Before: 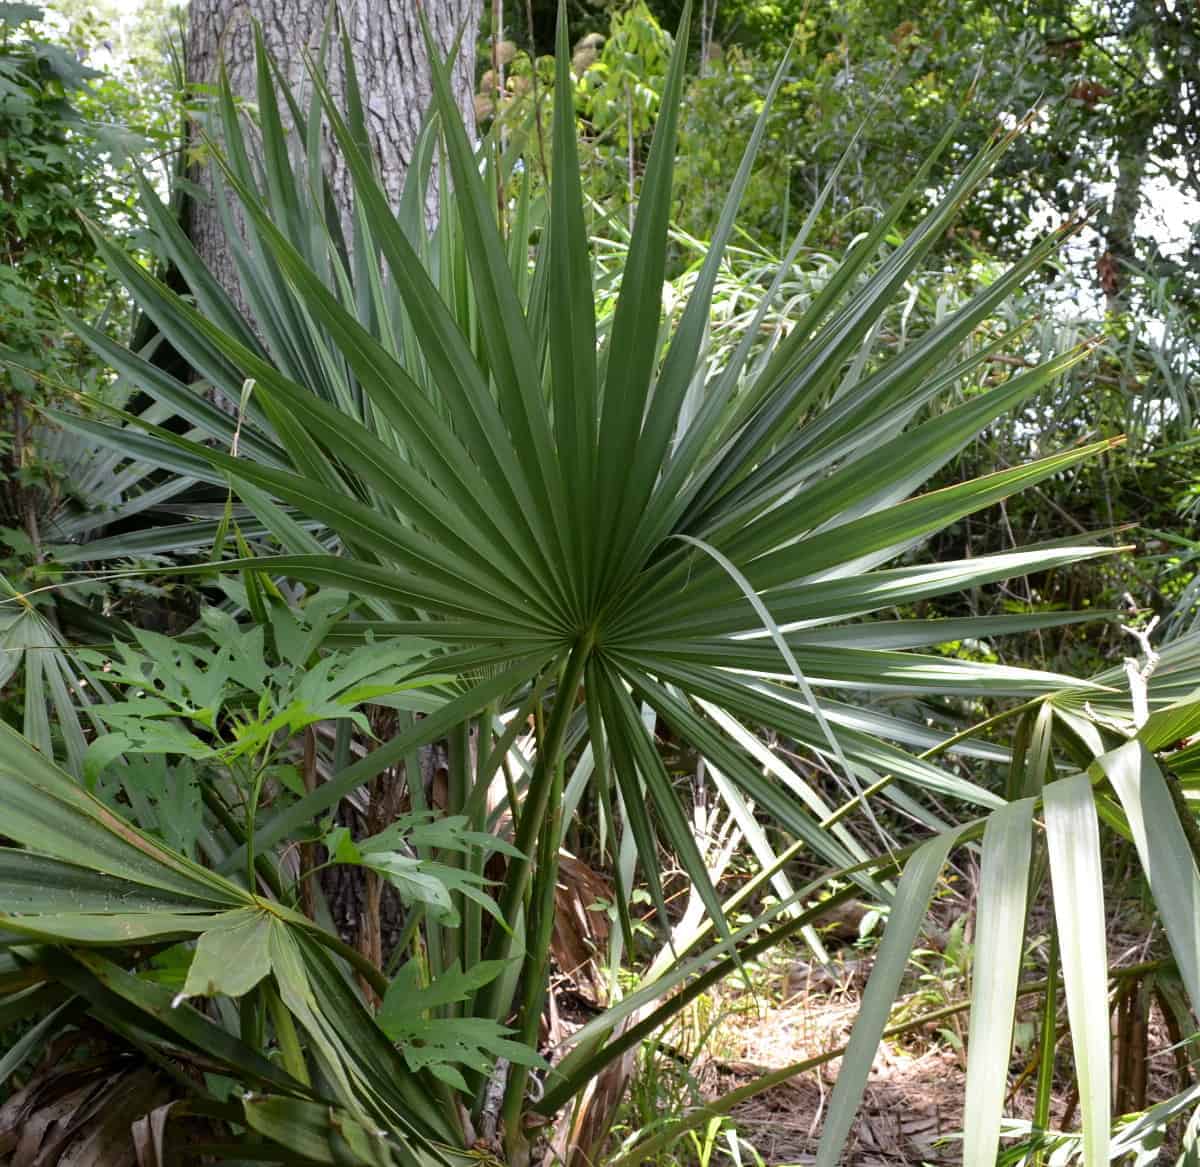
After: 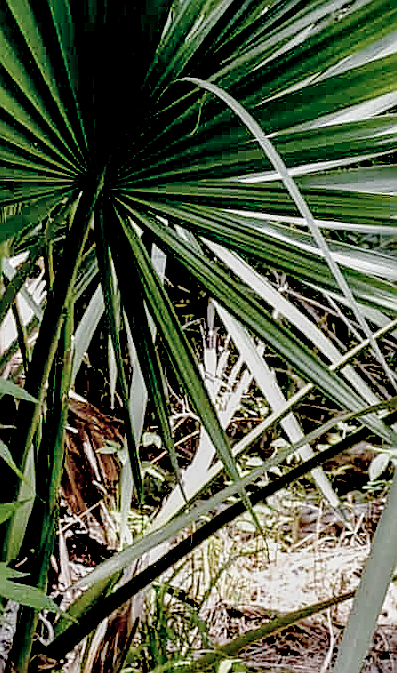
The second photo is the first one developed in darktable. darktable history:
exposure: black level correction 0.056, exposure -0.039 EV, compensate highlight preservation false
shadows and highlights: shadows 24.5, highlights -78.15, soften with gaussian
tone curve: curves: ch0 [(0, 0) (0.003, 0.015) (0.011, 0.019) (0.025, 0.027) (0.044, 0.041) (0.069, 0.055) (0.1, 0.079) (0.136, 0.099) (0.177, 0.149) (0.224, 0.216) (0.277, 0.292) (0.335, 0.383) (0.399, 0.474) (0.468, 0.556) (0.543, 0.632) (0.623, 0.711) (0.709, 0.789) (0.801, 0.871) (0.898, 0.944) (1, 1)], preserve colors none
crop: left 40.878%, top 39.176%, right 25.993%, bottom 3.081%
color balance rgb: shadows lift › chroma 1%, shadows lift › hue 113°, highlights gain › chroma 0.2%, highlights gain › hue 333°, perceptual saturation grading › global saturation 20%, perceptual saturation grading › highlights -50%, perceptual saturation grading › shadows 25%, contrast -30%
color correction: saturation 0.57
local contrast: detail 150%
sharpen: radius 1.4, amount 1.25, threshold 0.7
